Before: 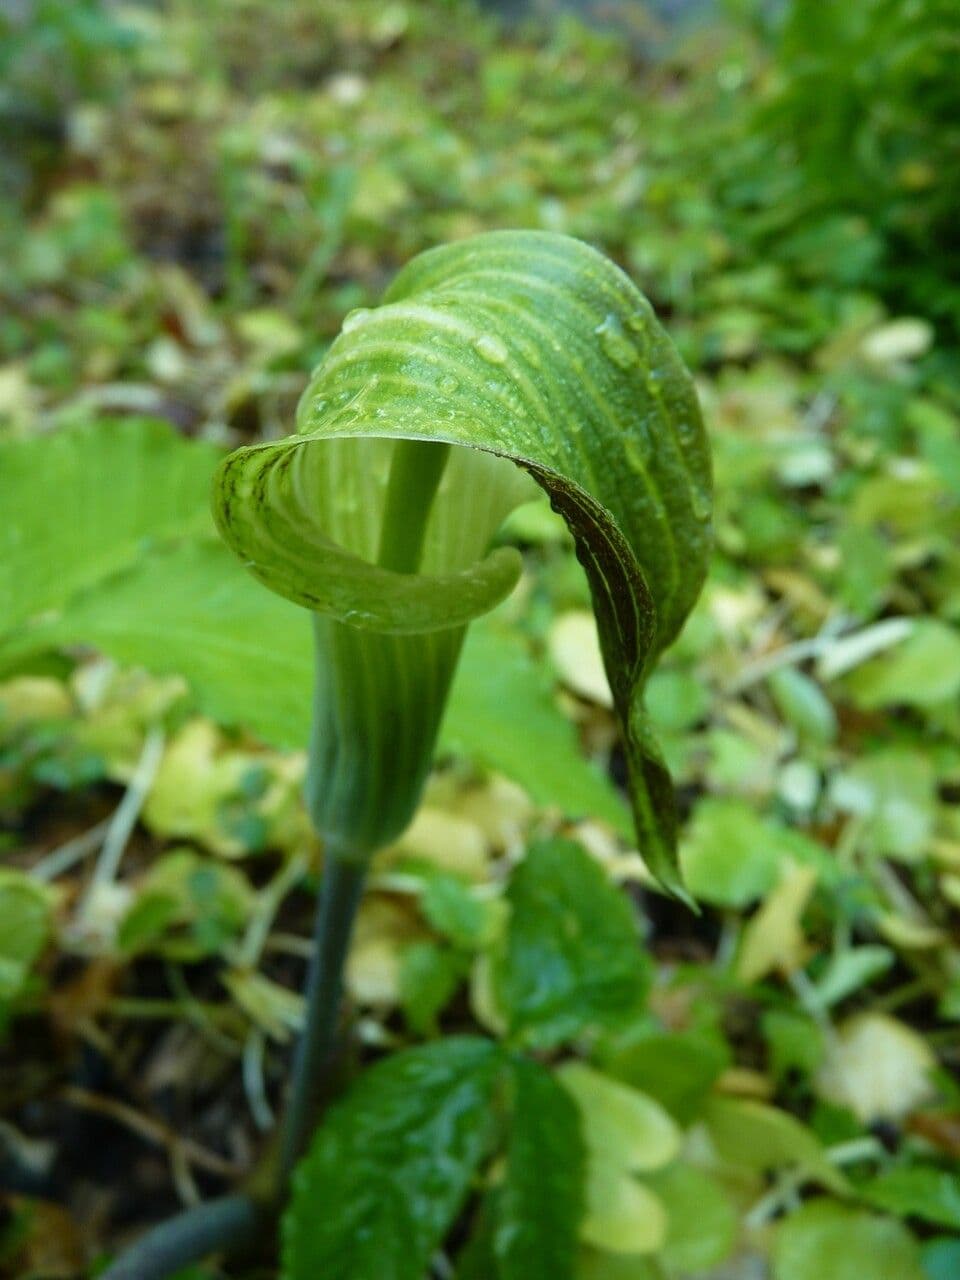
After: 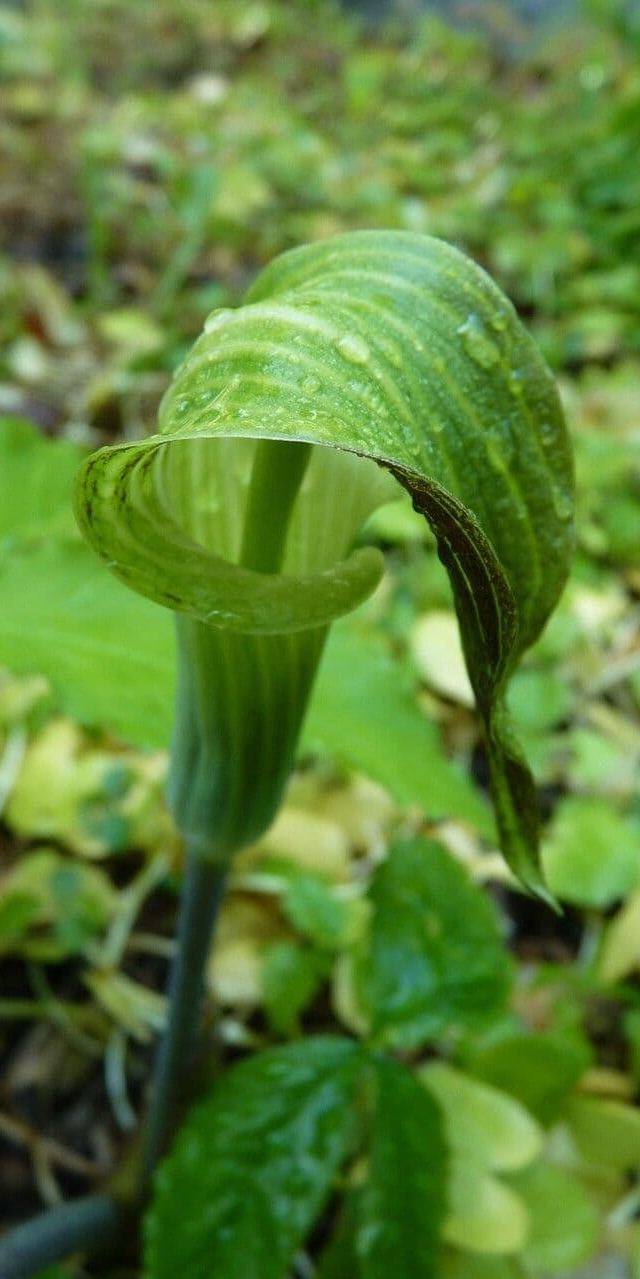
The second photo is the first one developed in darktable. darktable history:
crop and rotate: left 14.383%, right 18.936%
